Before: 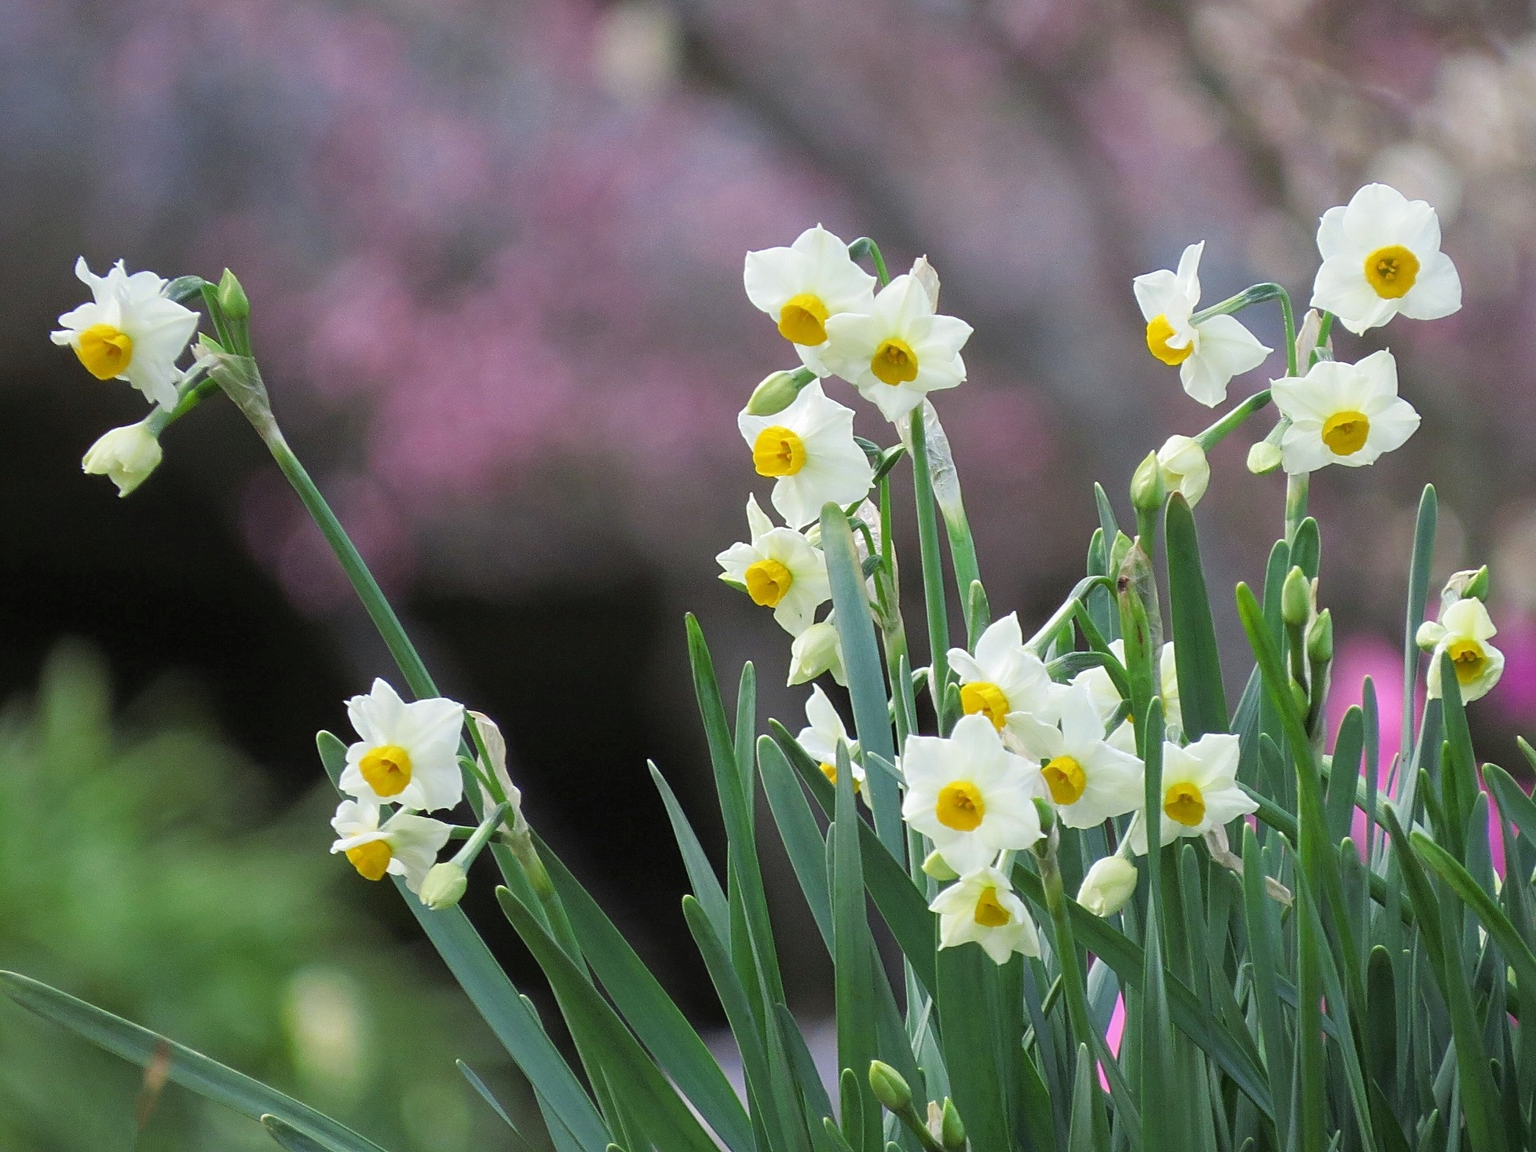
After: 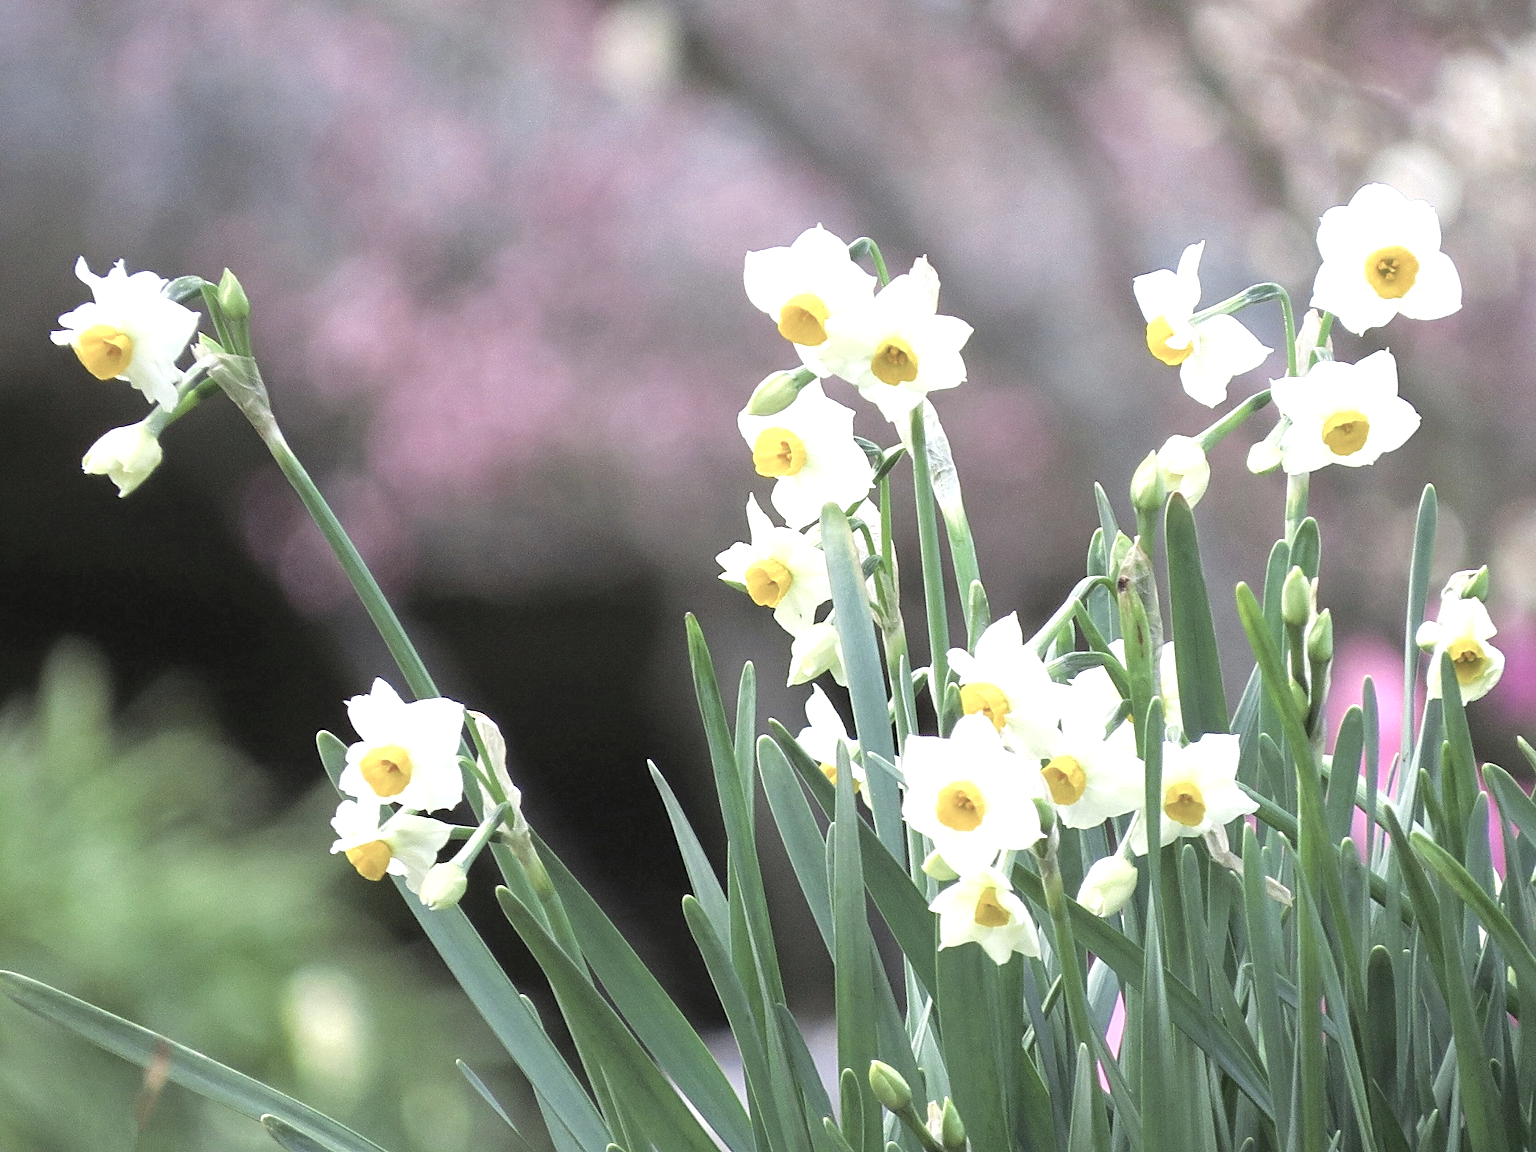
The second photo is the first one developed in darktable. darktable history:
exposure: exposure 1 EV, compensate highlight preservation false
contrast brightness saturation: contrast -0.05, saturation -0.41
